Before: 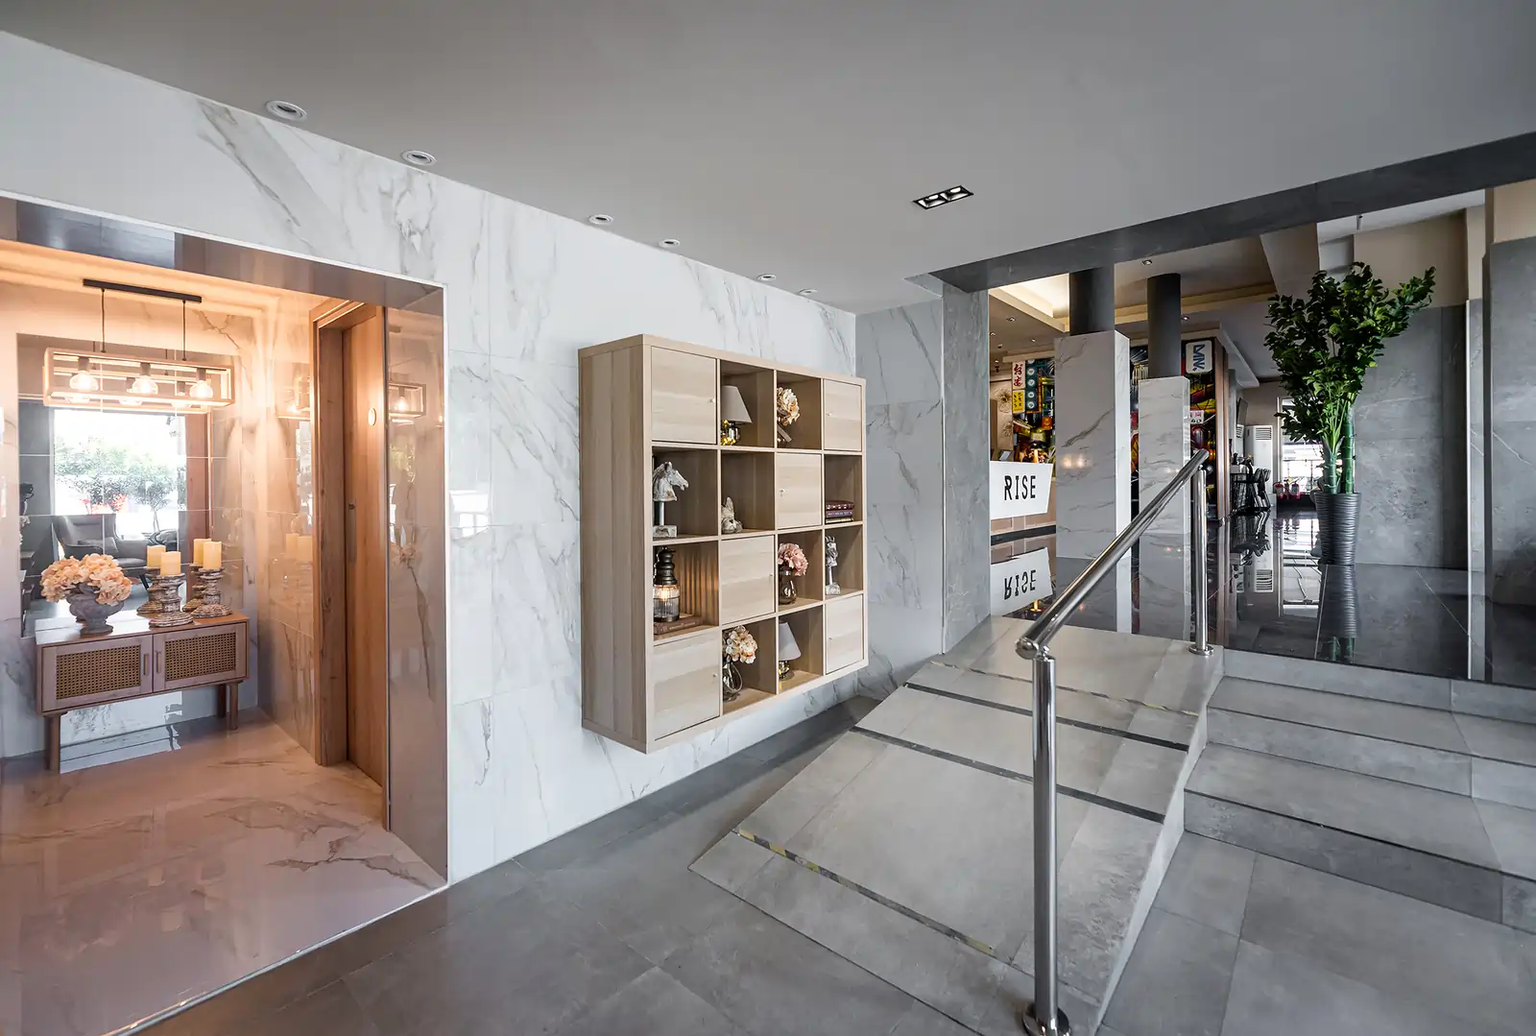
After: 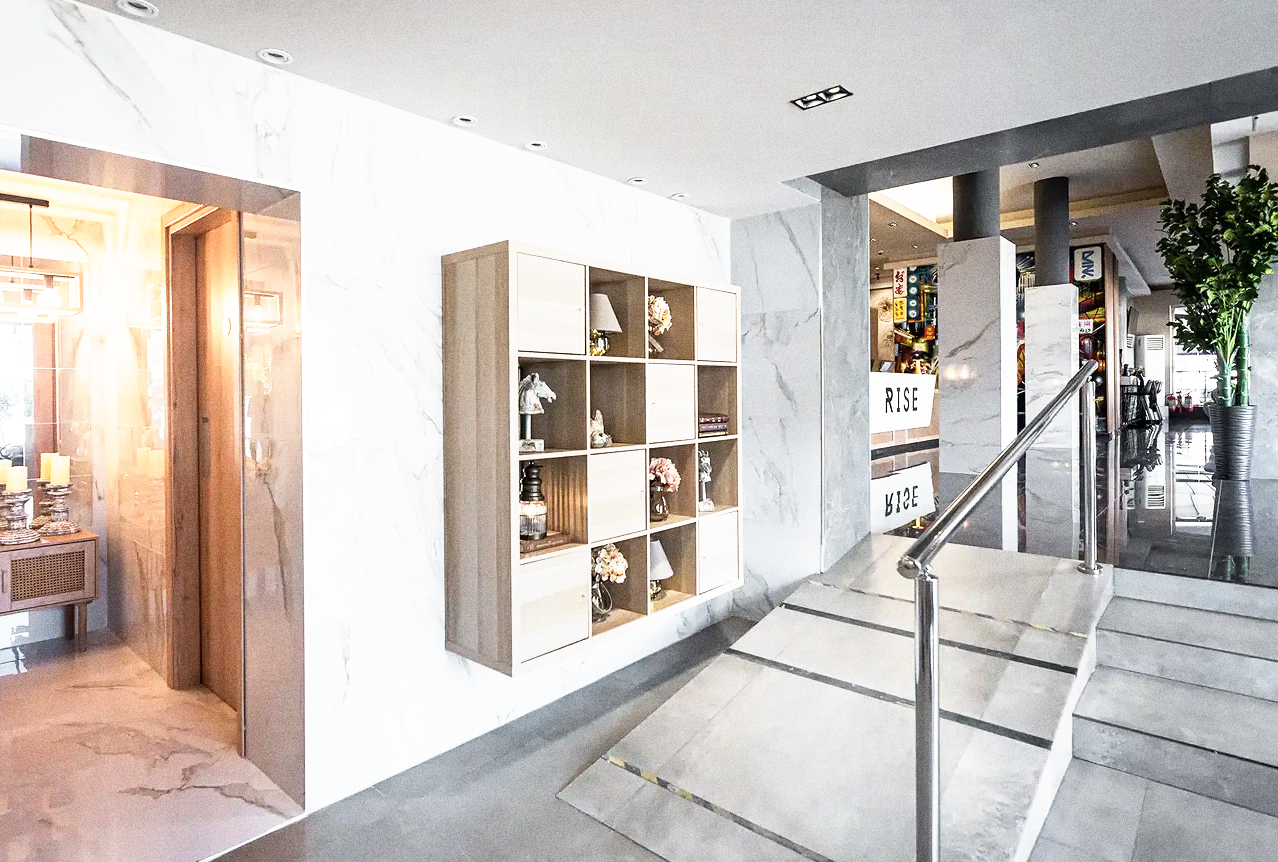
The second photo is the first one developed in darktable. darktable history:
grain: coarseness 11.82 ISO, strength 36.67%, mid-tones bias 74.17%
crop and rotate: left 10.071%, top 10.071%, right 10.02%, bottom 10.02%
base curve: curves: ch0 [(0, 0) (0.495, 0.917) (1, 1)], preserve colors none
color correction: saturation 0.85
